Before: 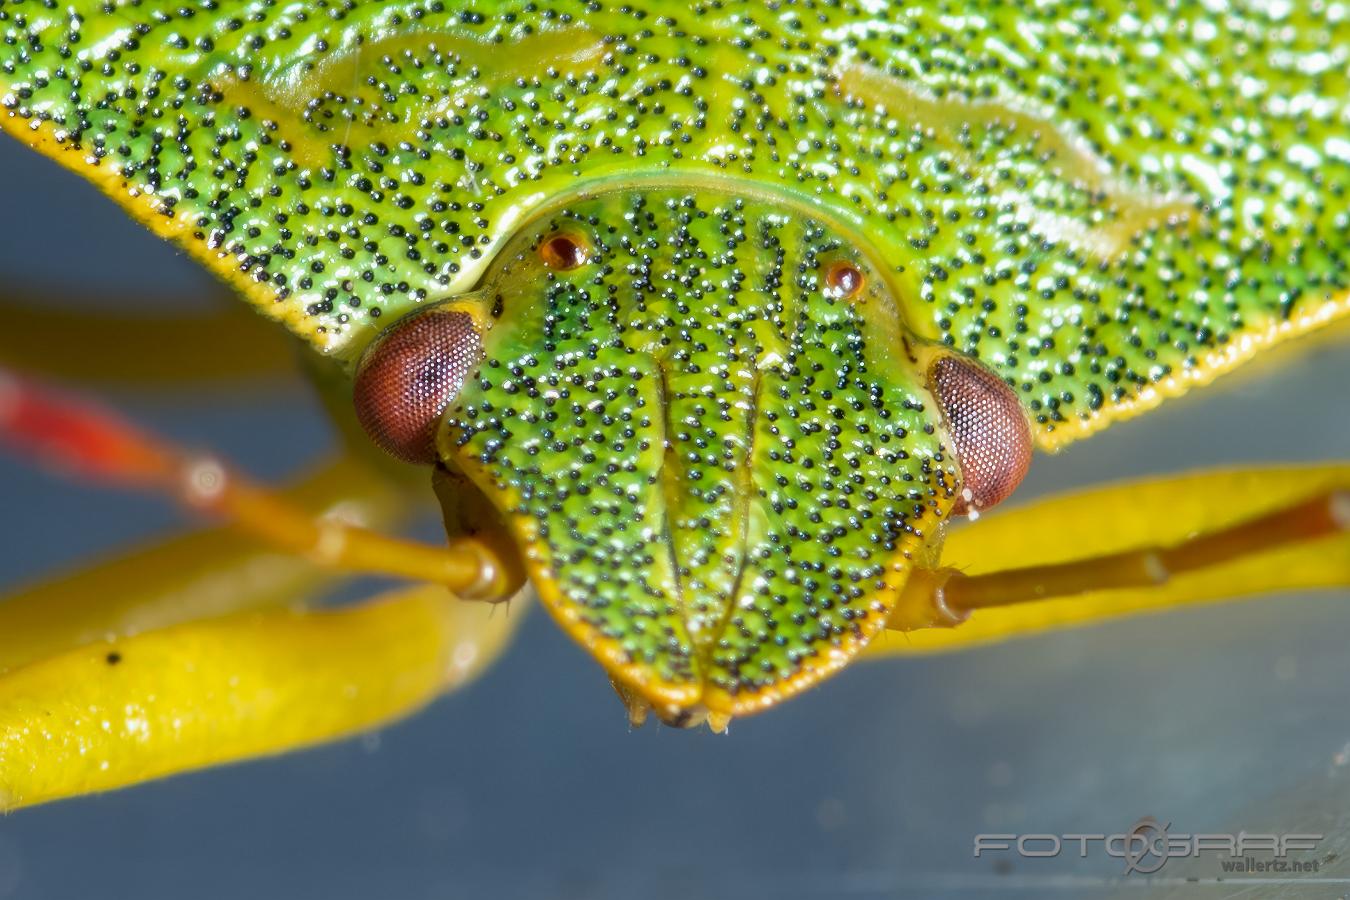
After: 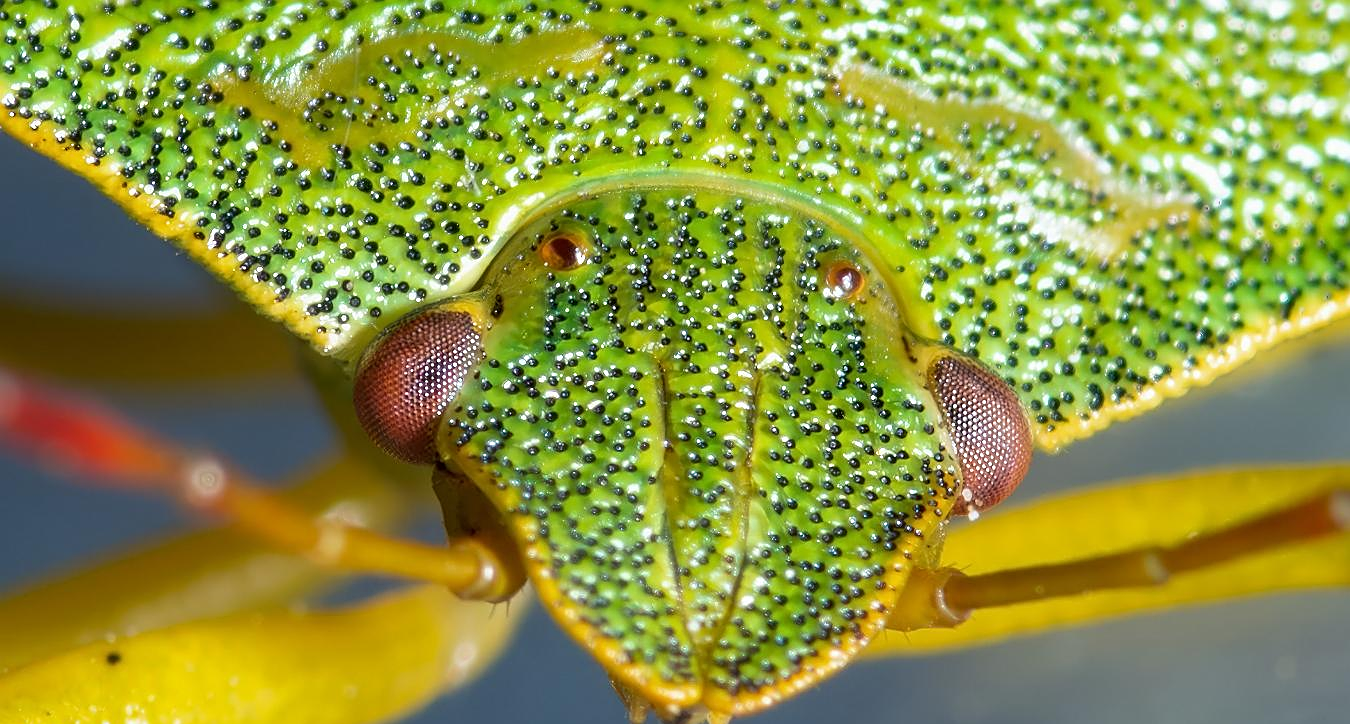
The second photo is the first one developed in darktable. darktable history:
sharpen: on, module defaults
crop: bottom 19.537%
